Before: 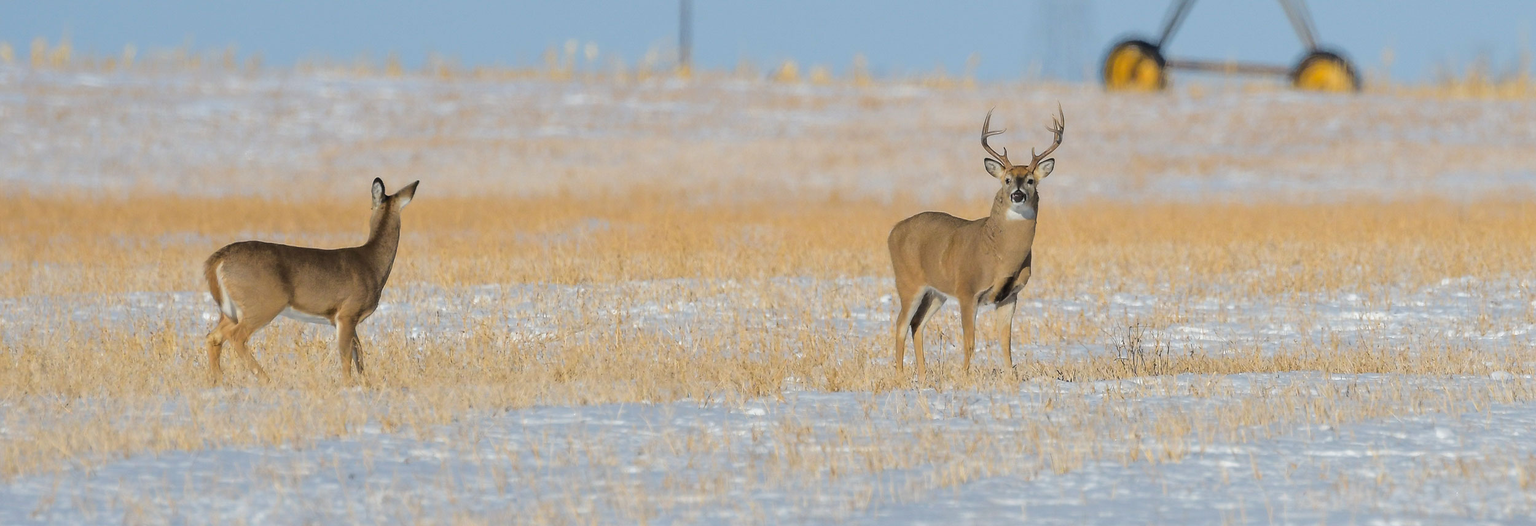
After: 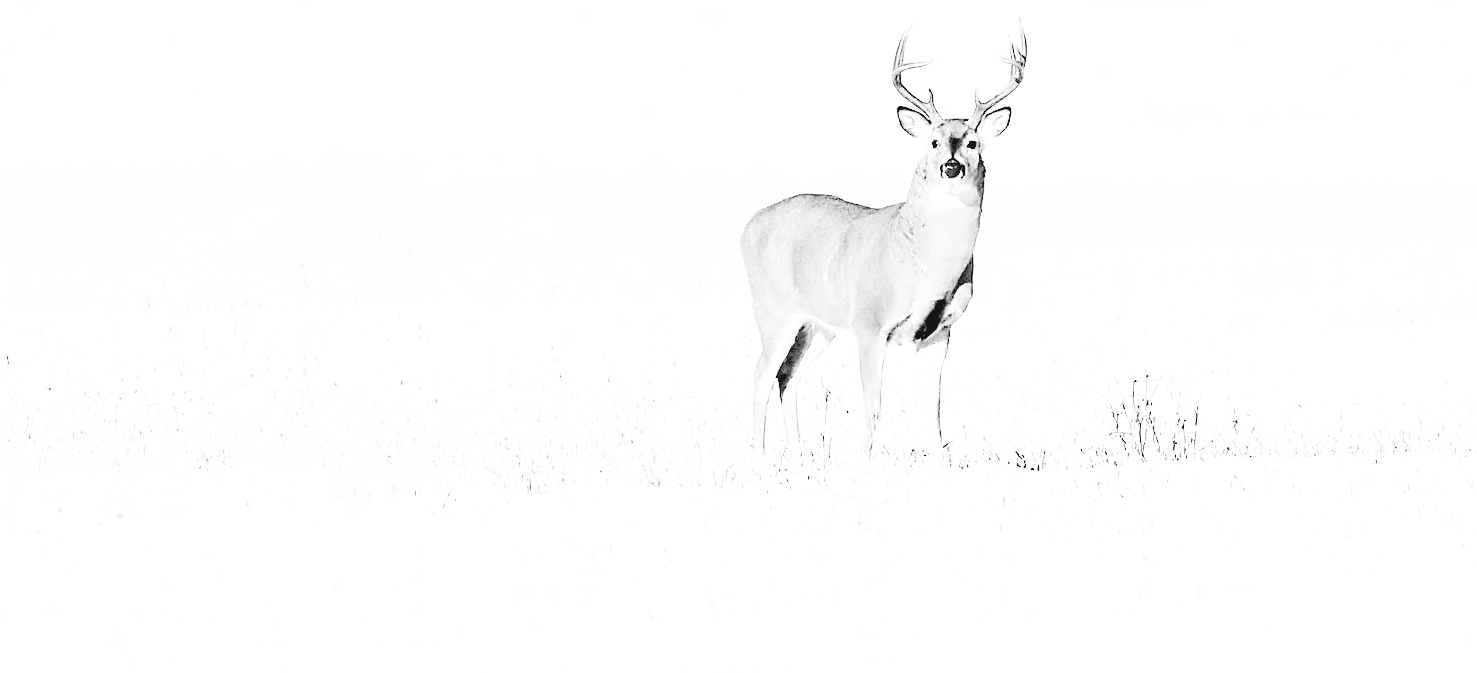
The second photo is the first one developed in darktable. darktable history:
sharpen: on, module defaults
crop and rotate: left 28.256%, top 17.734%, right 12.656%, bottom 3.573%
exposure: exposure 0.943 EV, compensate highlight preservation false
monochrome: on, module defaults
rgb levels: levels [[0.034, 0.472, 0.904], [0, 0.5, 1], [0, 0.5, 1]]
base curve: curves: ch0 [(0, 0.003) (0.001, 0.002) (0.006, 0.004) (0.02, 0.022) (0.048, 0.086) (0.094, 0.234) (0.162, 0.431) (0.258, 0.629) (0.385, 0.8) (0.548, 0.918) (0.751, 0.988) (1, 1)], preserve colors none
contrast brightness saturation: brightness 0.18, saturation -0.5
